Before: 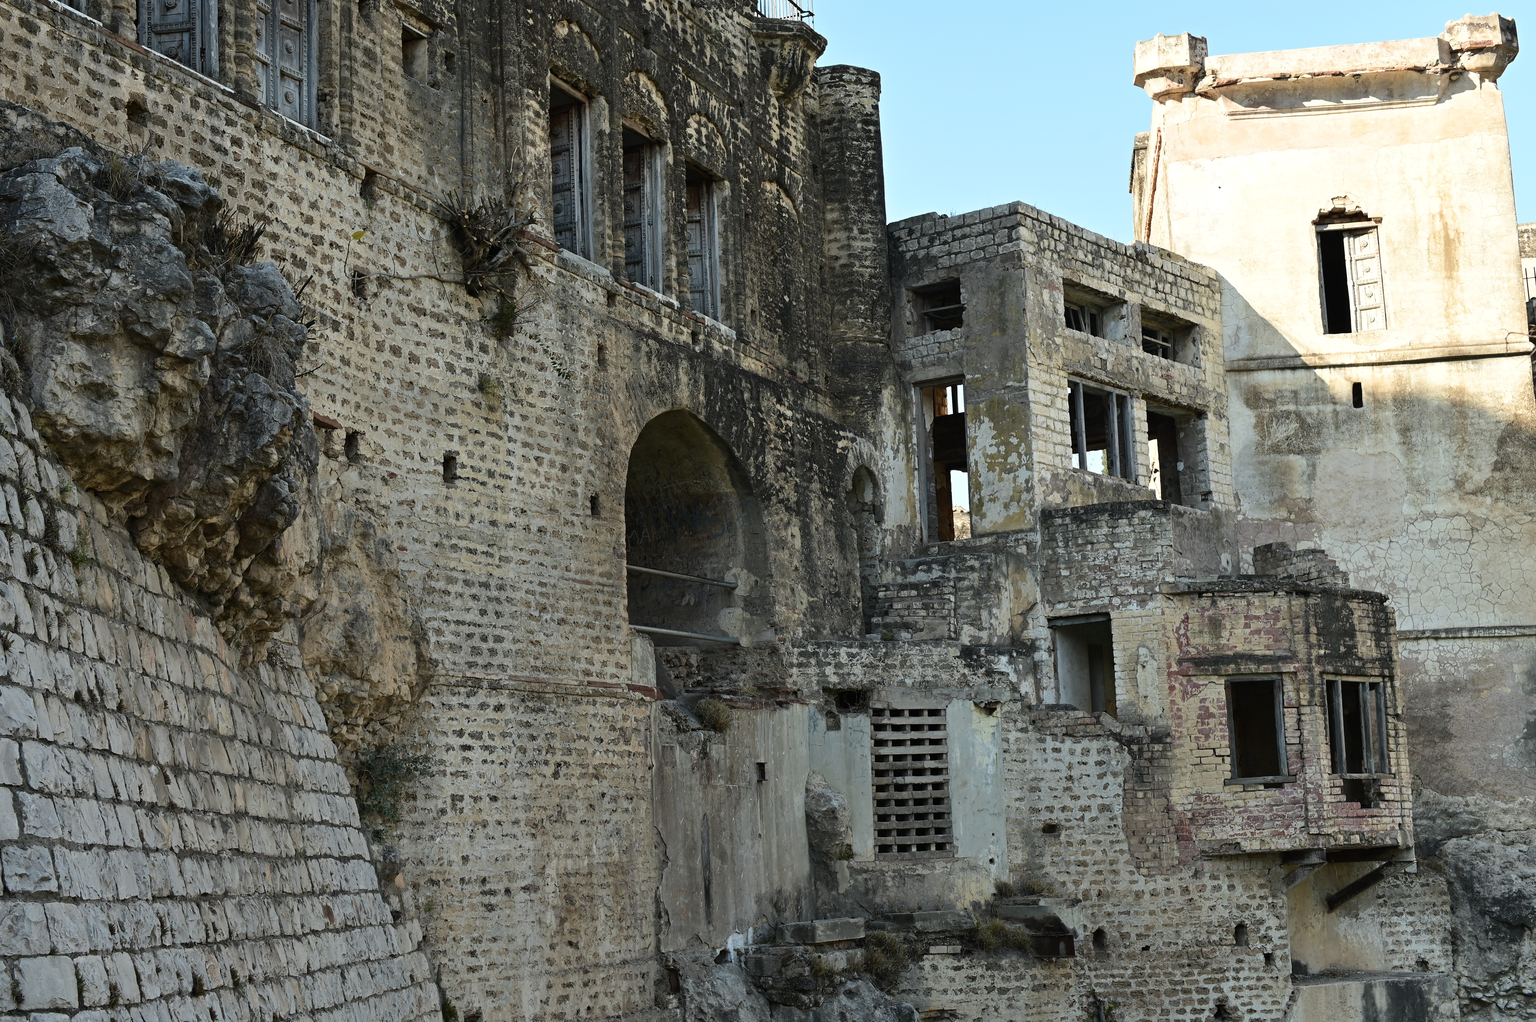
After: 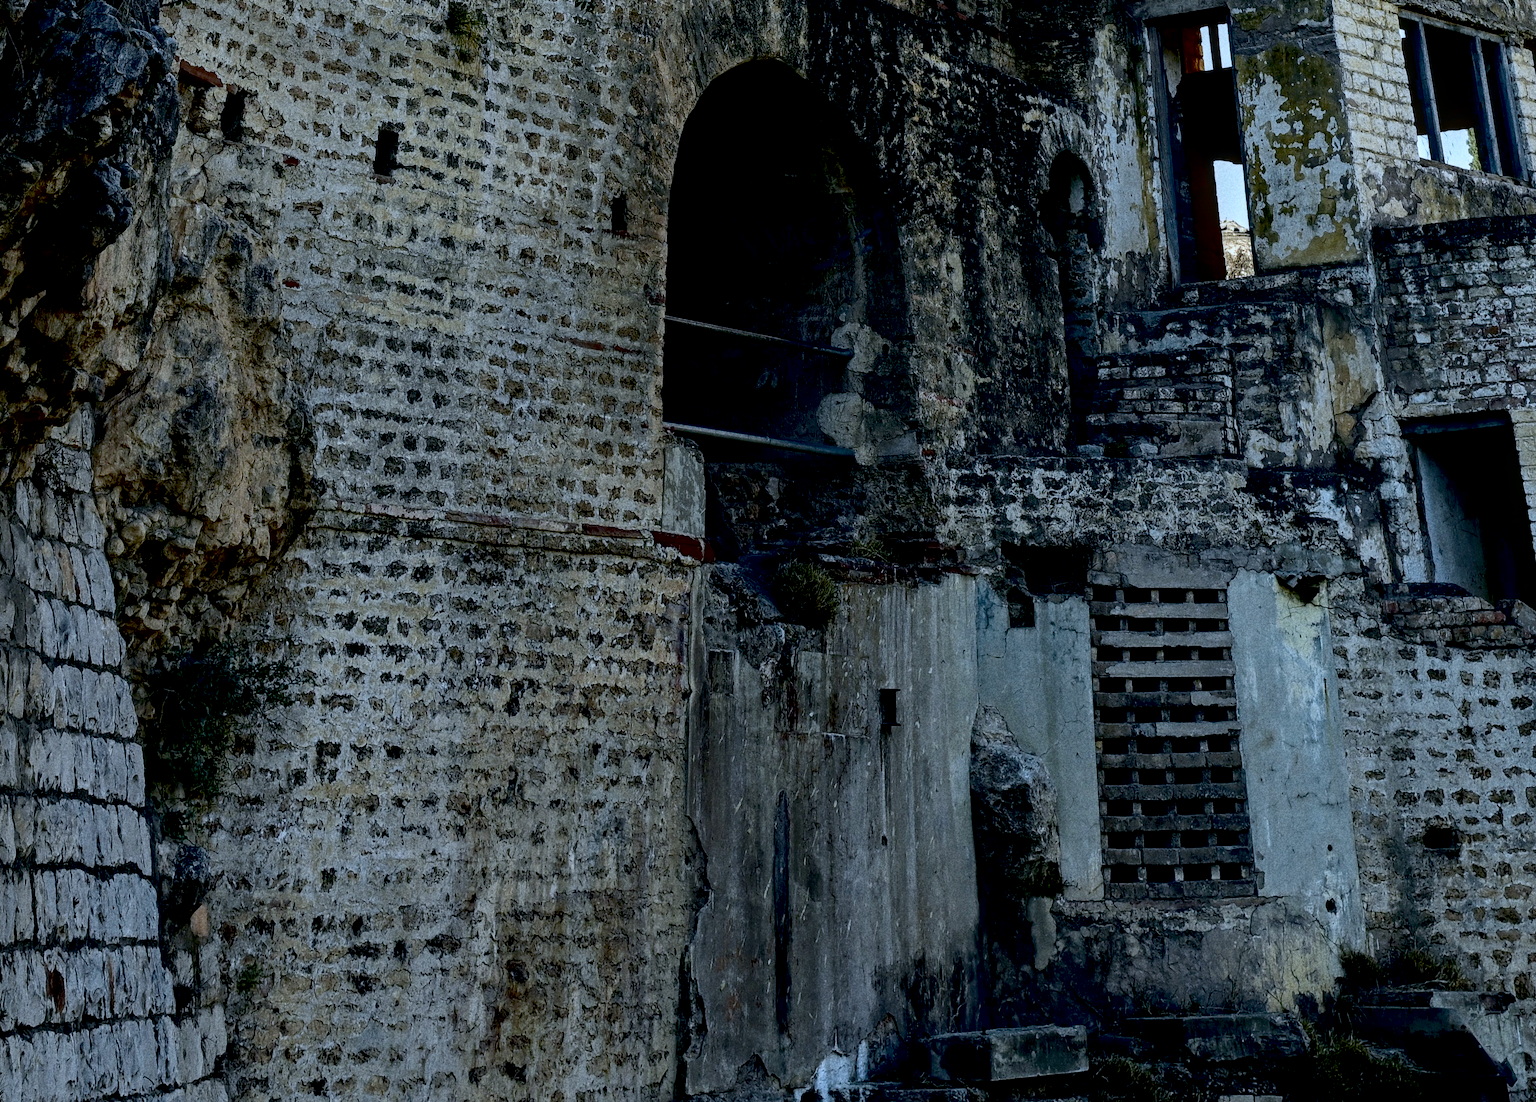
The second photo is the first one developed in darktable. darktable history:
contrast brightness saturation: contrast 0.07, brightness -0.13, saturation 0.06
exposure: black level correction 0.047, exposure 0.013 EV, compensate highlight preservation false
local contrast: on, module defaults
crop: left 6.488%, top 27.668%, right 24.183%, bottom 8.656%
rotate and perspective: rotation 0.72°, lens shift (vertical) -0.352, lens shift (horizontal) -0.051, crop left 0.152, crop right 0.859, crop top 0.019, crop bottom 0.964
white balance: red 0.931, blue 1.11
grain: coarseness 11.82 ISO, strength 36.67%, mid-tones bias 74.17%
